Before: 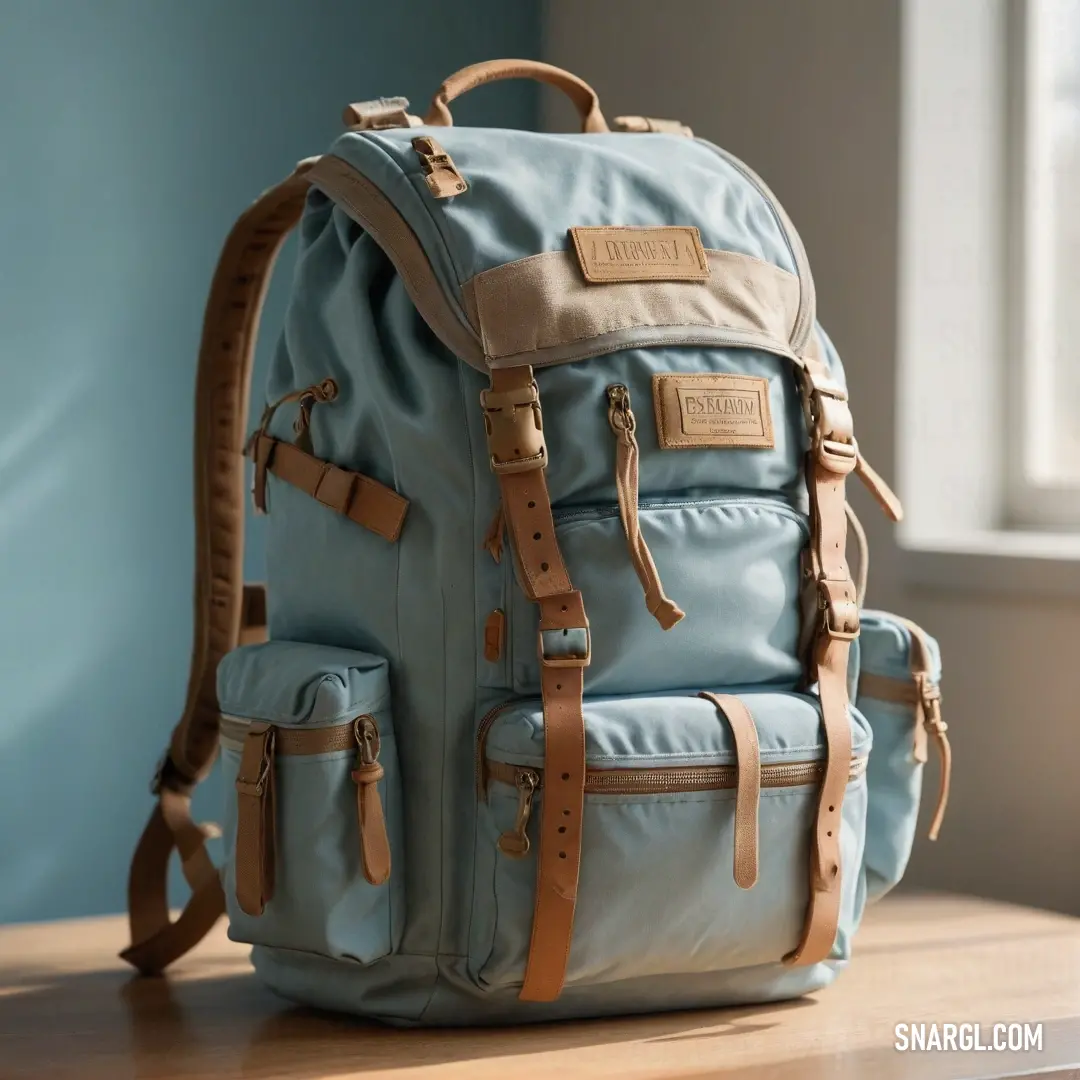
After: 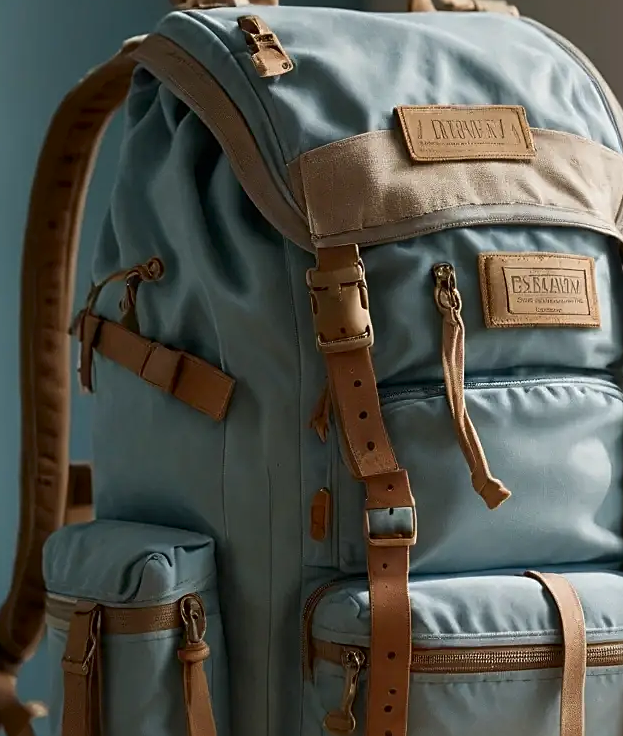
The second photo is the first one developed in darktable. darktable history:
sharpen: on, module defaults
crop: left 16.202%, top 11.208%, right 26.045%, bottom 20.557%
contrast brightness saturation: brightness -0.09
